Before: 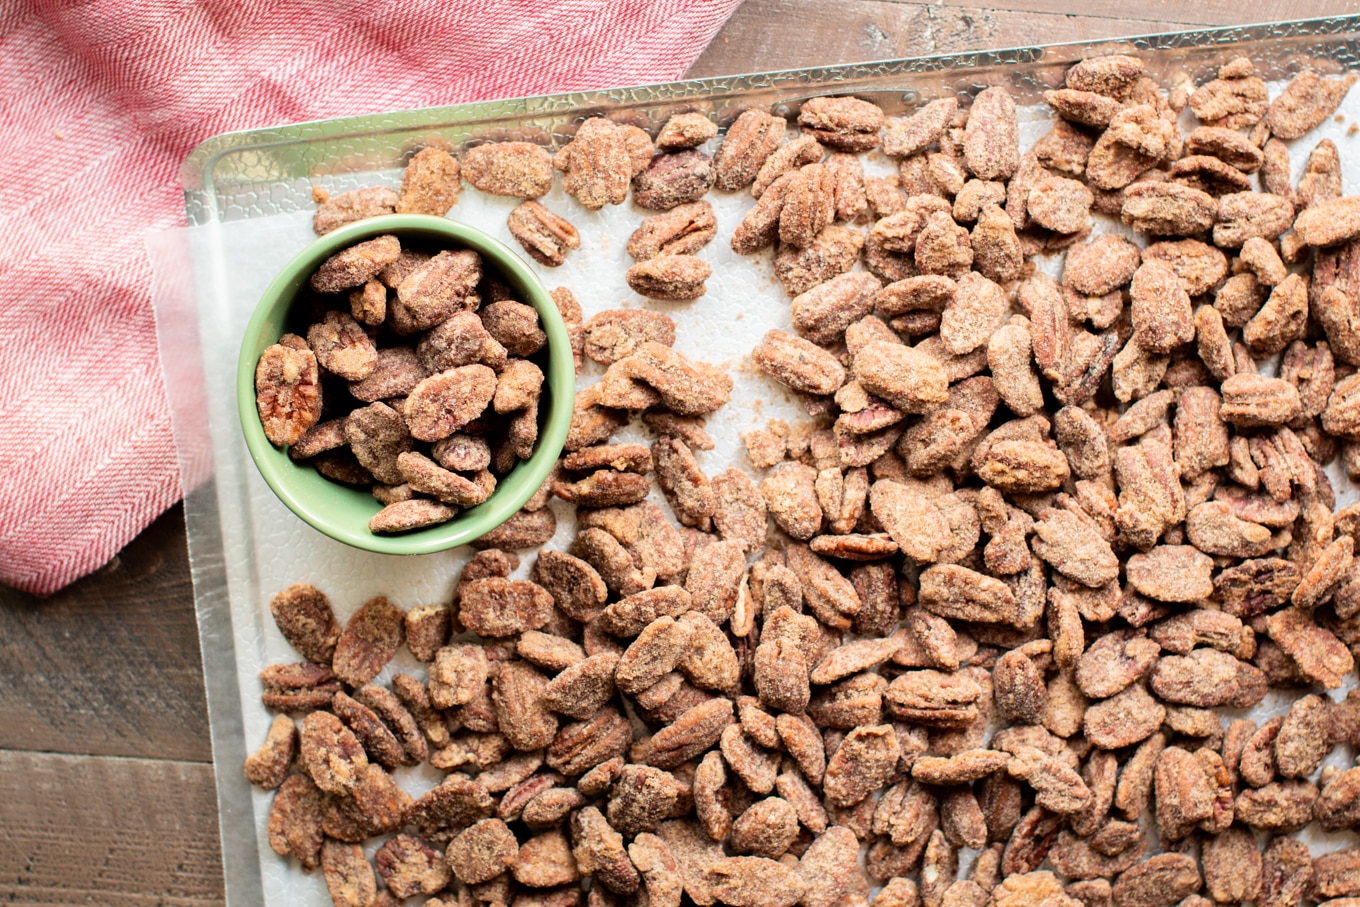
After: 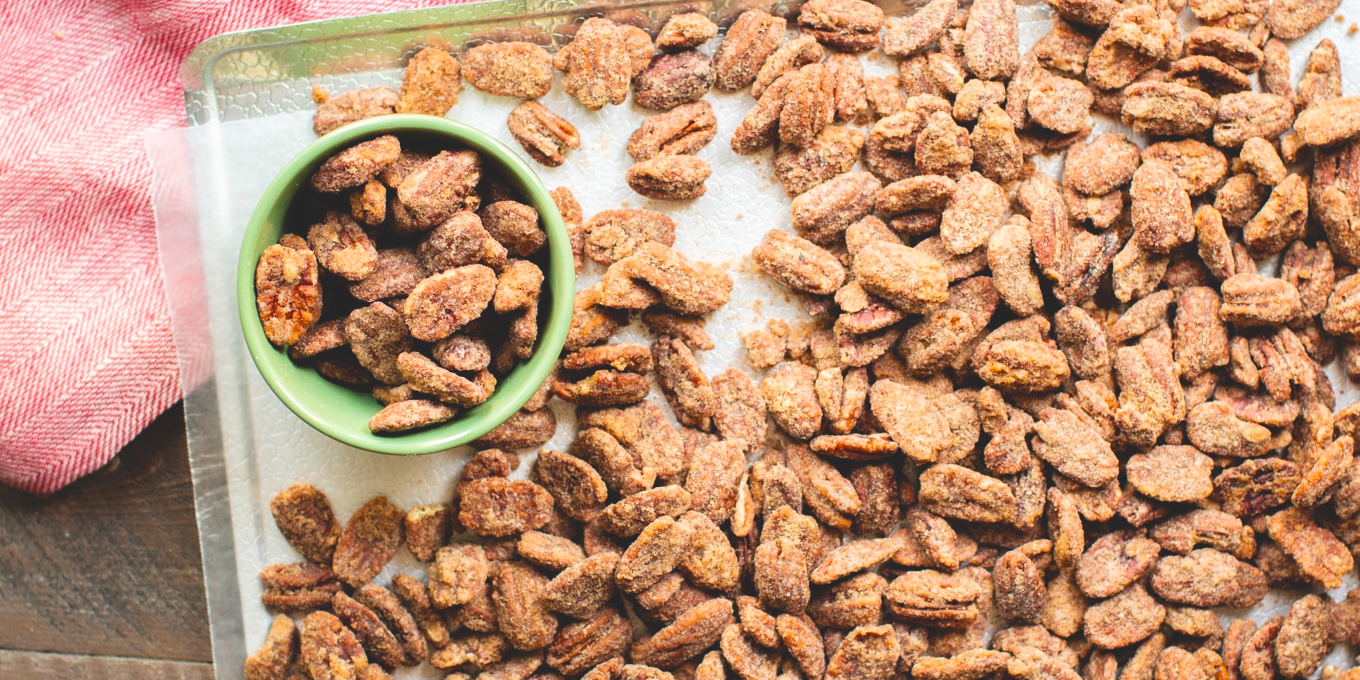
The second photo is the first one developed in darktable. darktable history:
color balance rgb: global offset › luminance 1.987%, perceptual saturation grading › global saturation 35.406%
crop: top 11.065%, bottom 13.879%
